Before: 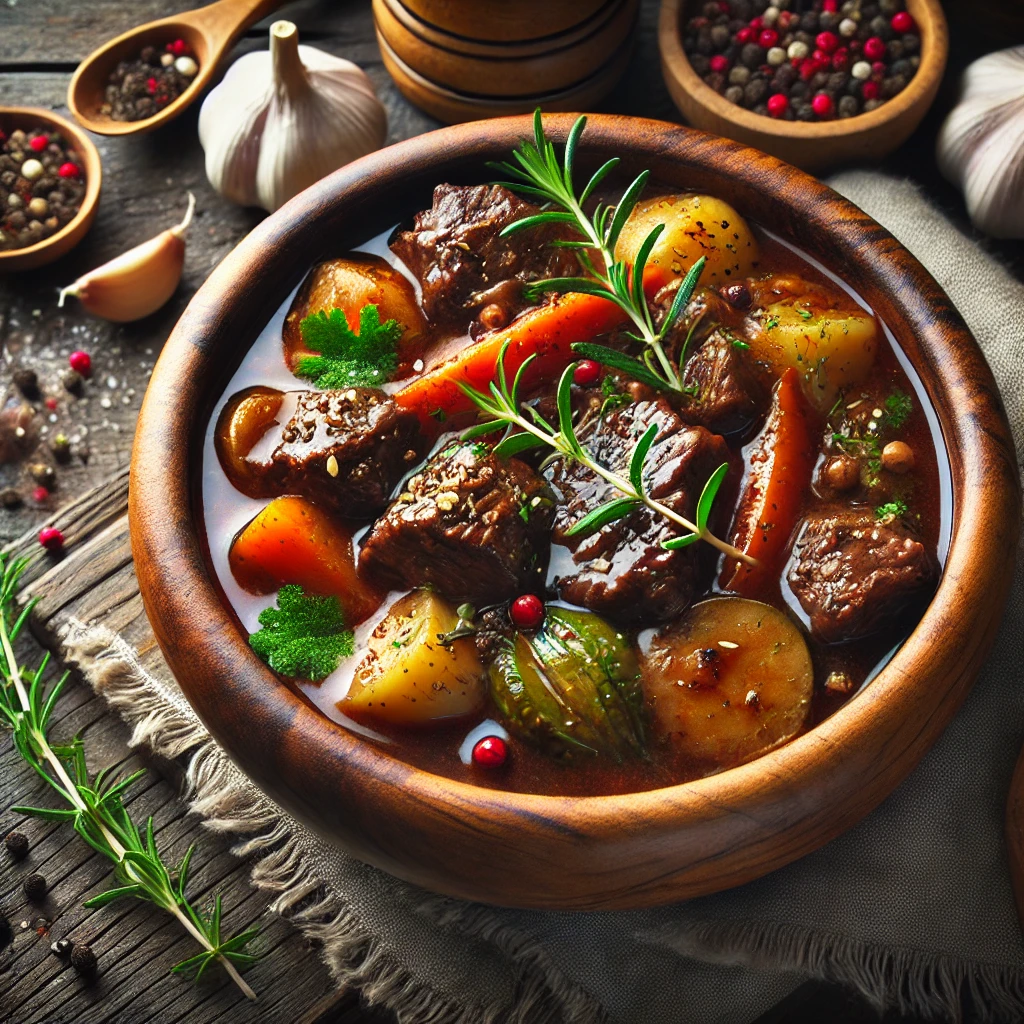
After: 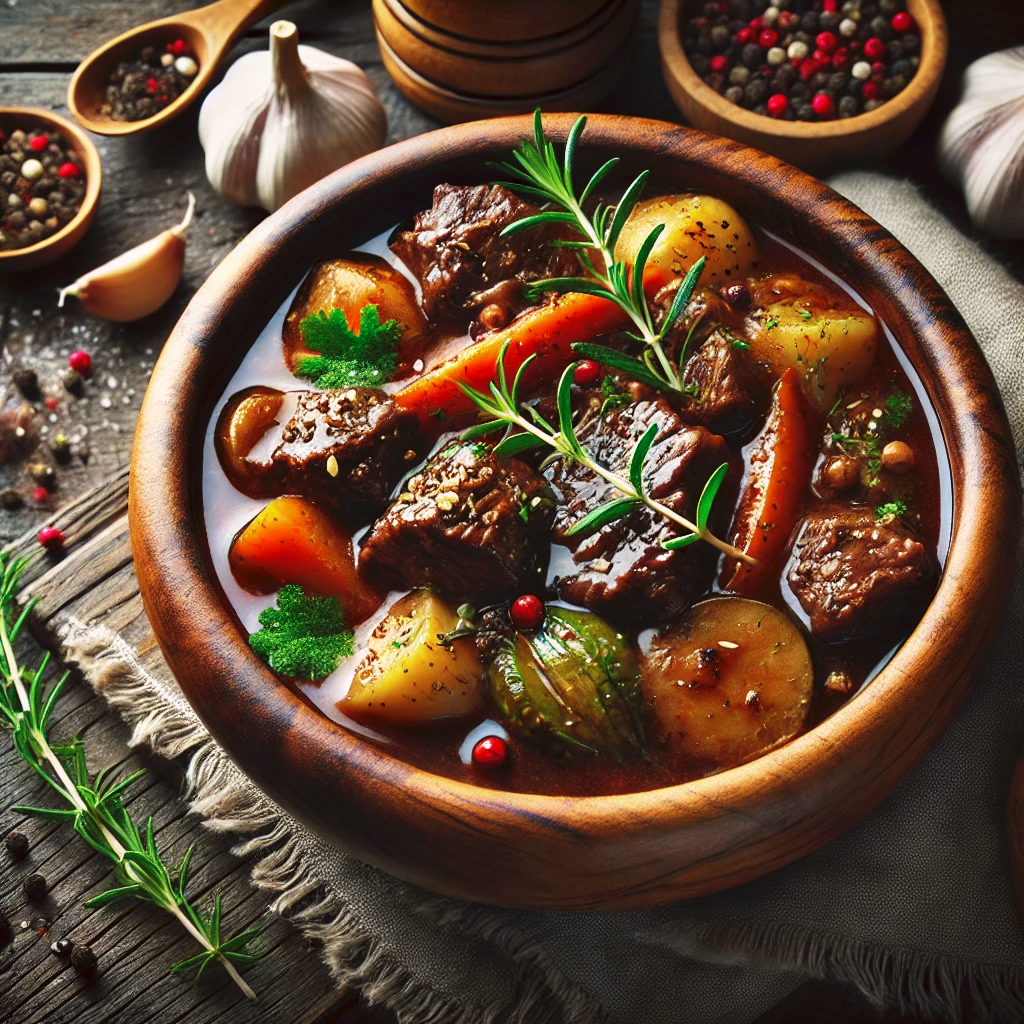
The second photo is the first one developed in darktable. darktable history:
tone curve: curves: ch0 [(0, 0) (0.003, 0.005) (0.011, 0.021) (0.025, 0.042) (0.044, 0.065) (0.069, 0.074) (0.1, 0.092) (0.136, 0.123) (0.177, 0.159) (0.224, 0.2) (0.277, 0.252) (0.335, 0.32) (0.399, 0.392) (0.468, 0.468) (0.543, 0.549) (0.623, 0.638) (0.709, 0.721) (0.801, 0.812) (0.898, 0.896) (1, 1)], preserve colors none
color look up table: target L [97.21, 92.31, 94.37, 88.45, 86.28, 72.46, 69.42, 61.18, 50.34, 38.97, 32.94, 200.19, 88.16, 82.99, 76.29, 66.58, 67.31, 59.9, 60.14, 47.83, 46.61, 46.14, 43.94, 34.7, 34.5, 30.17, 17.64, 83.46, 74.24, 68.69, 61.18, 59.61, 56.91, 55.38, 50.94, 47.07, 42.44, 41.63, 39.68, 30.72, 32.1, 24.43, 16.12, 5.982, 83.79, 75.65, 54.77, 47.82, 3.566], target a [-7.372, -36.21, -8.393, -73.01, -50.06, -62.02, -38.58, -10.75, -44.65, -26.19, -21.75, 0, -2.804, 4.733, 26, 37.84, 13.81, 65.65, 14.05, 68.79, 36.92, 45.09, 0.951, 33.69, 51.08, 4.382, 18.45, 7.823, 39.46, -2.734, 58.93, 78.63, 30.52, 81.22, 12.17, 16.98, 69.88, 33.32, 58.88, 10.24, 54.86, 36.11, 22.23, 29.44, -21.87, -32.37, -9.029, -11.33, -2.221], target b [20.84, 83.95, 60.73, 38.49, 2.506, 64.42, 24.25, 14.69, 42.96, 0.863, 23.85, 0, 84.72, 10.33, 30.66, 62.51, 43.74, 10.76, 55.57, 55.46, 18.83, 52.79, 44.47, 39.51, 29.22, 13.36, 27.14, -23.41, -7.863, -45.64, -36.71, -52.48, -26.45, -10.31, -76.17, -4.156, -82.06, -91.54, -8.916, -29.83, -54.21, -37.73, -44.04, -5.747, -7.808, -31.32, -13.41, -36.23, -0.151], num patches 49
